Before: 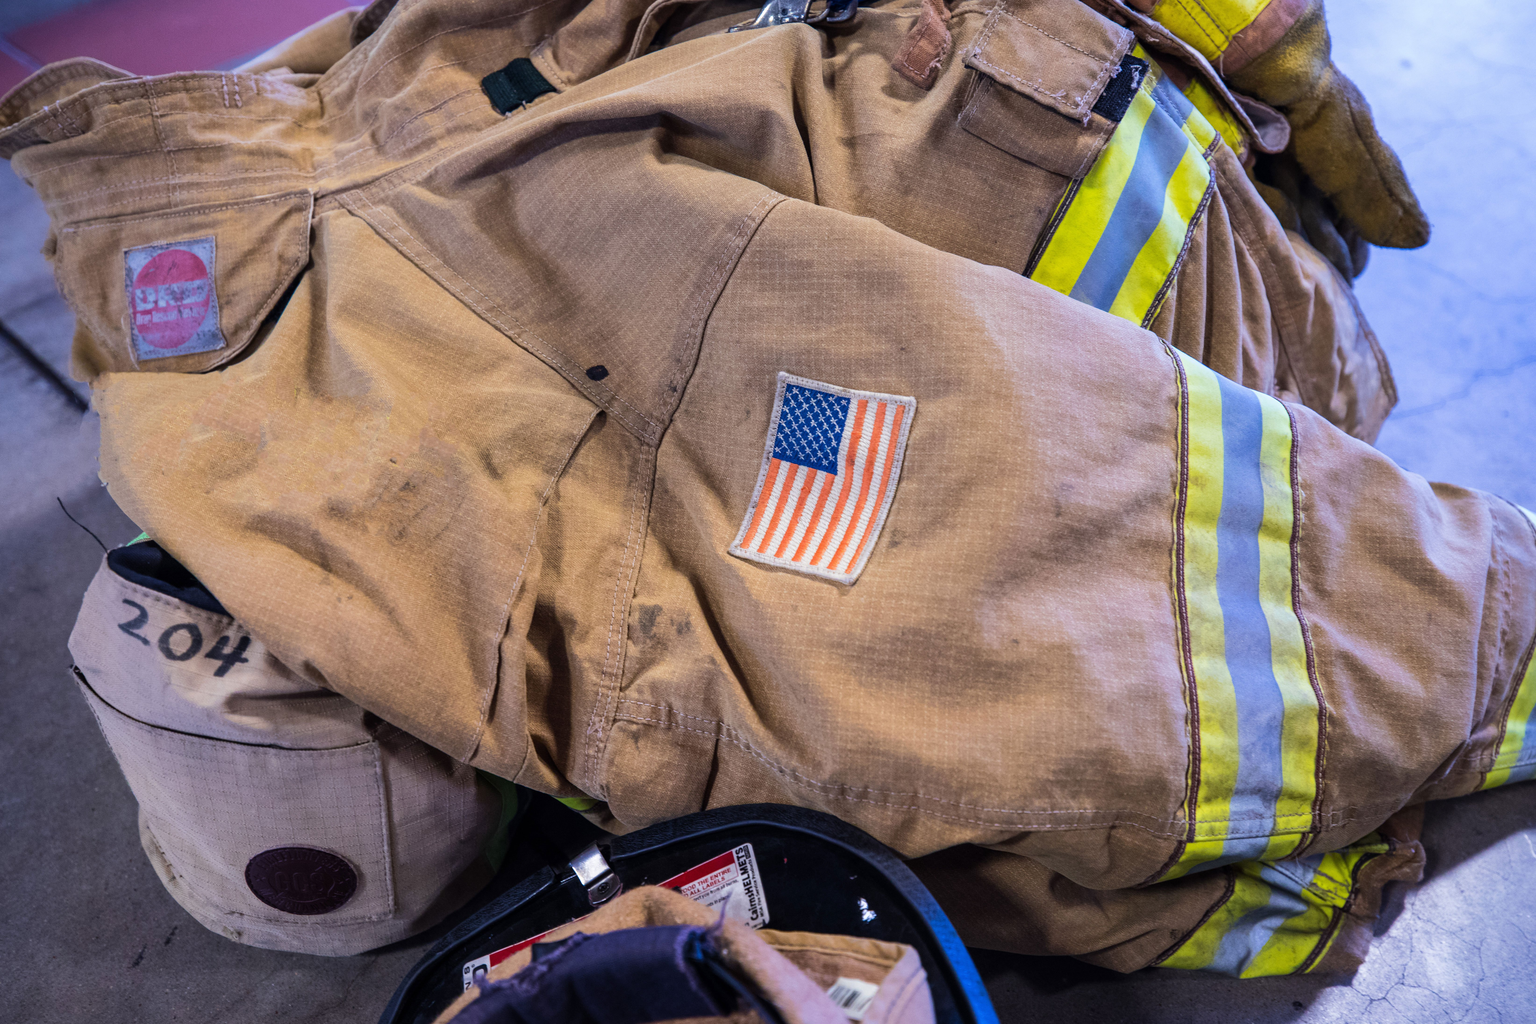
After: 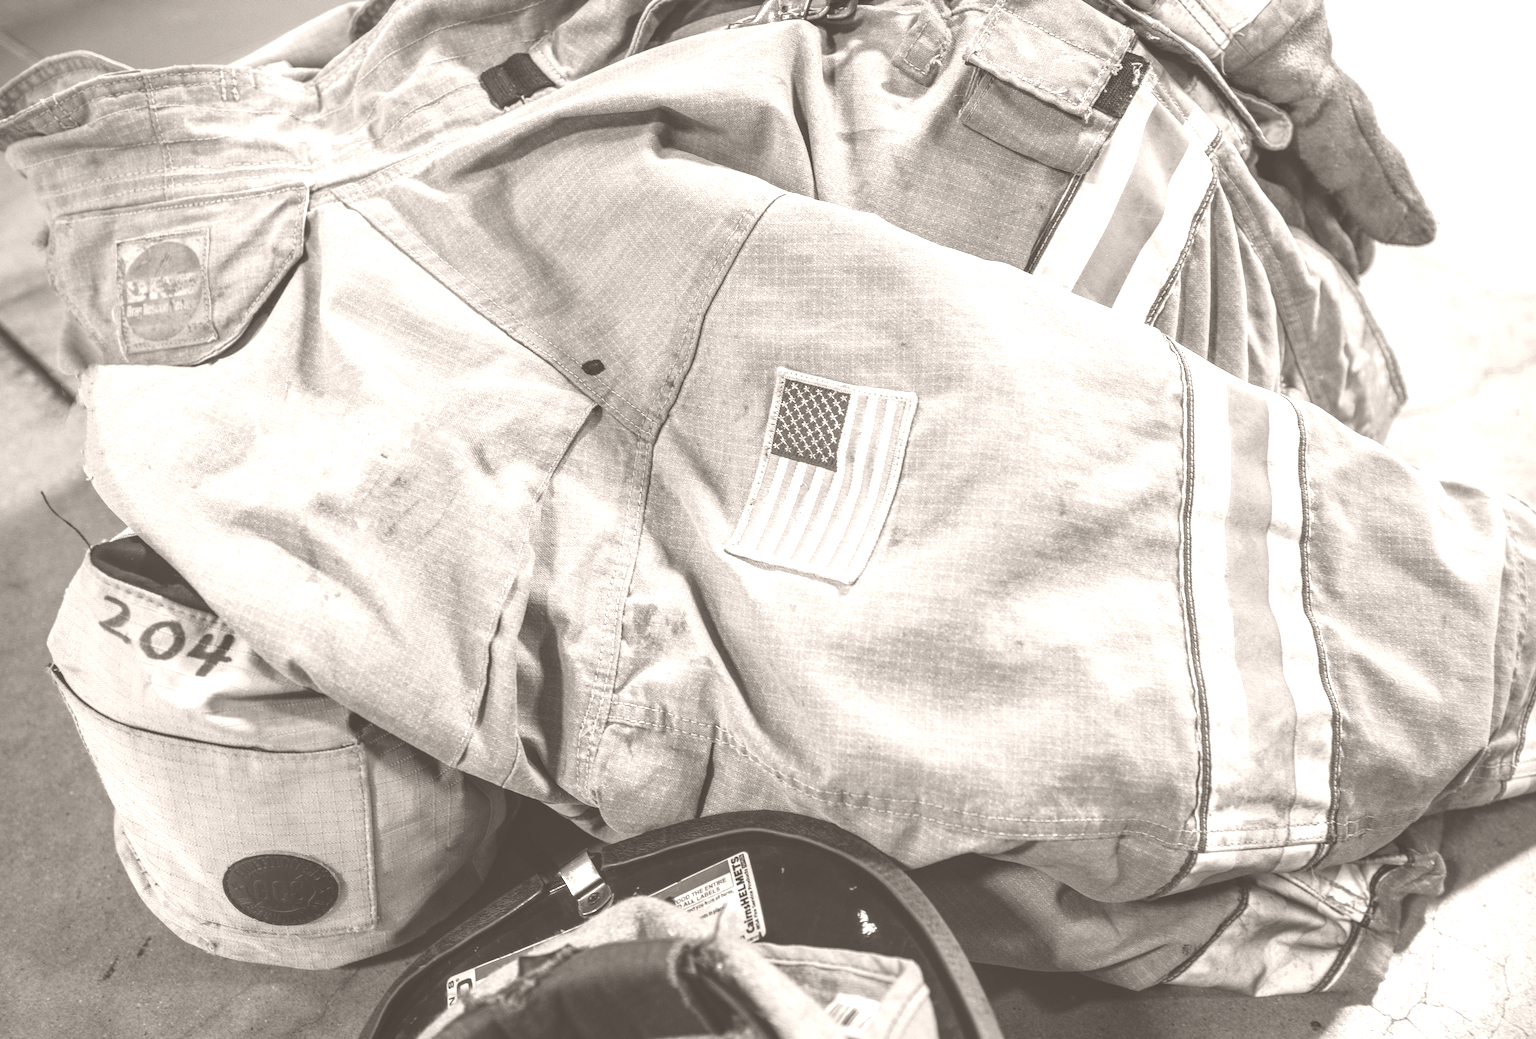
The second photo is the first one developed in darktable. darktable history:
exposure: compensate highlight preservation false
local contrast: on, module defaults
rotate and perspective: rotation 0.226°, lens shift (vertical) -0.042, crop left 0.023, crop right 0.982, crop top 0.006, crop bottom 0.994
colorize: hue 34.49°, saturation 35.33%, source mix 100%, lightness 55%, version 1
